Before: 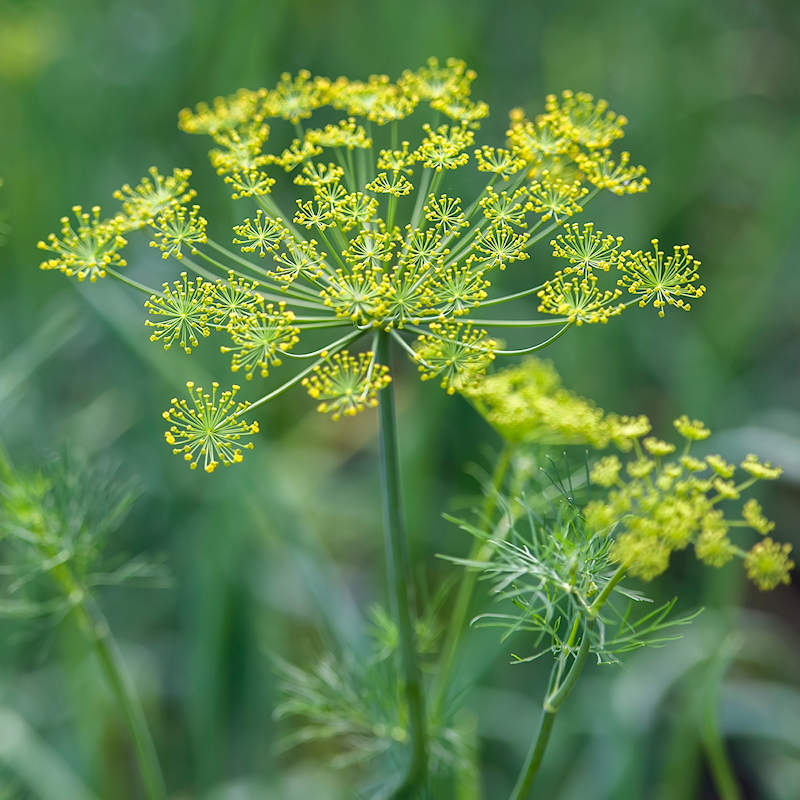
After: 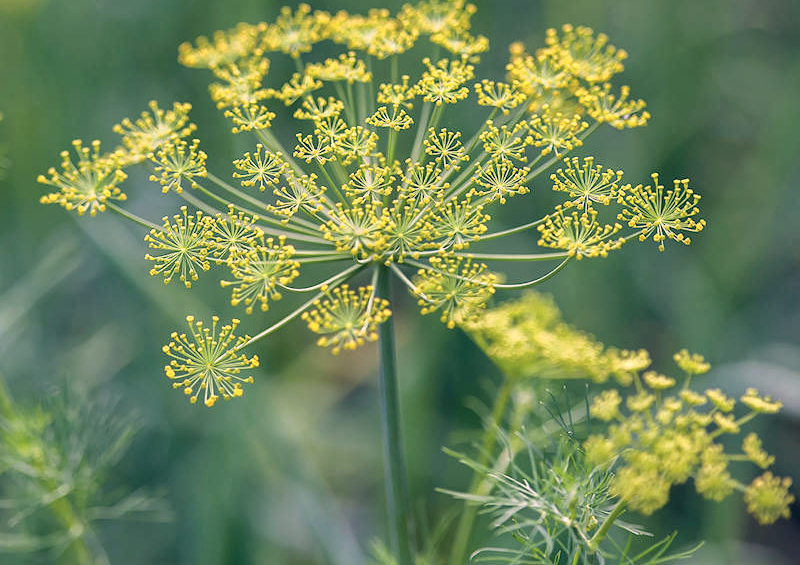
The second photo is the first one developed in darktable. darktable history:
color correction: highlights a* 14.46, highlights b* 5.85, shadows a* -5.53, shadows b* -15.24, saturation 0.85
crop and rotate: top 8.293%, bottom 20.996%
